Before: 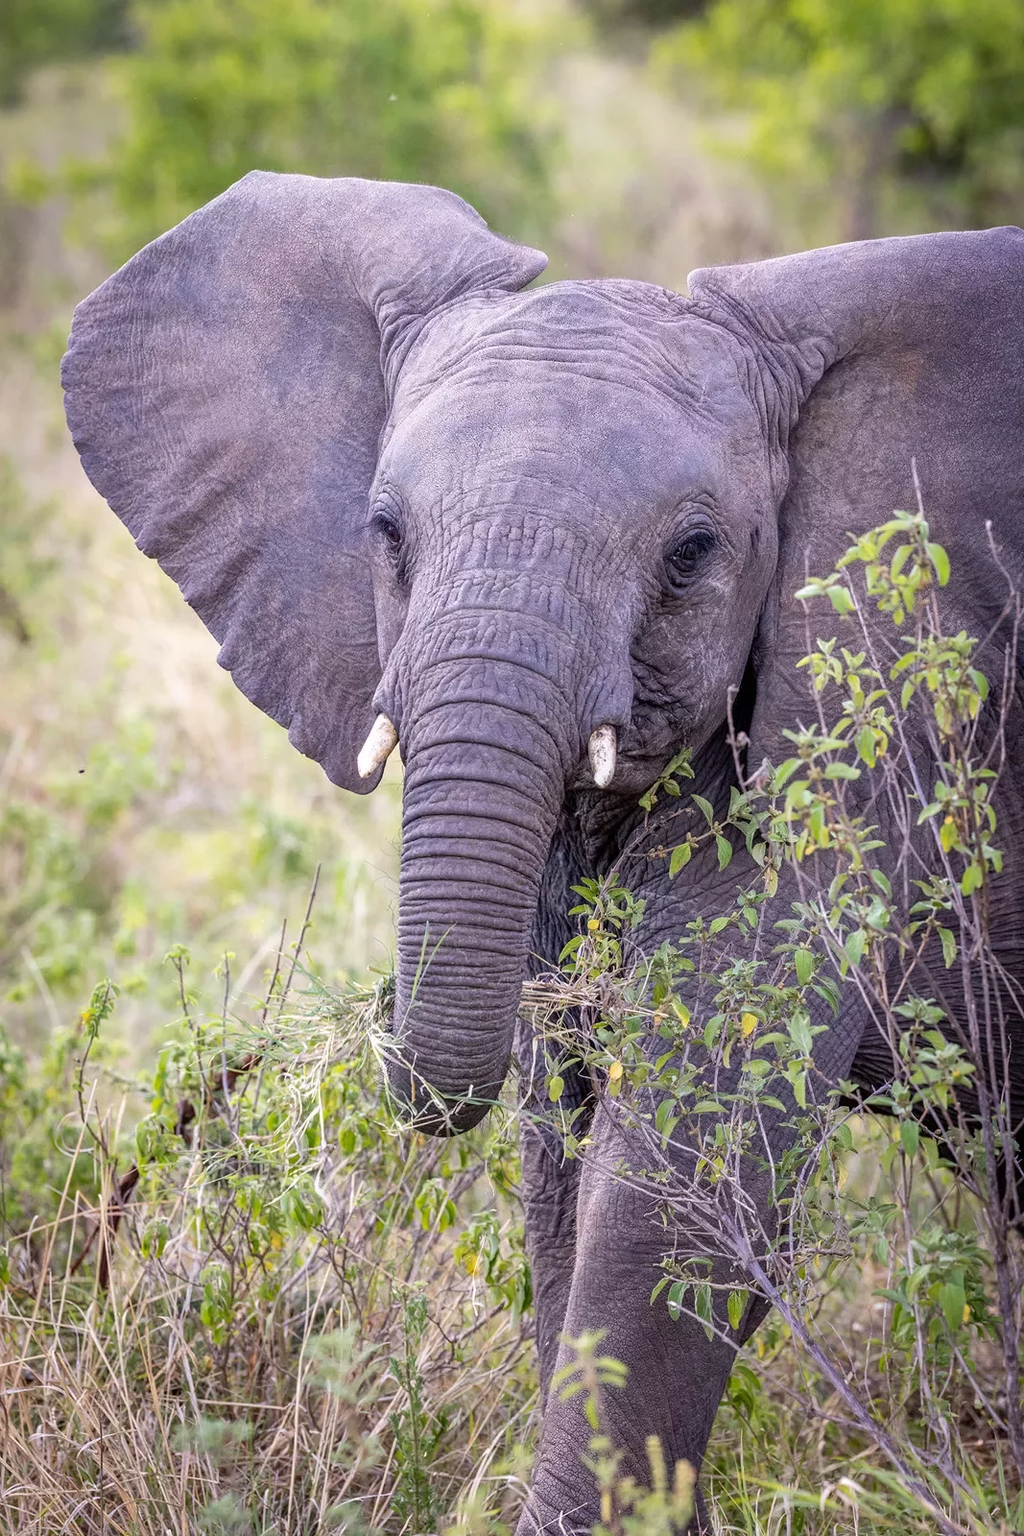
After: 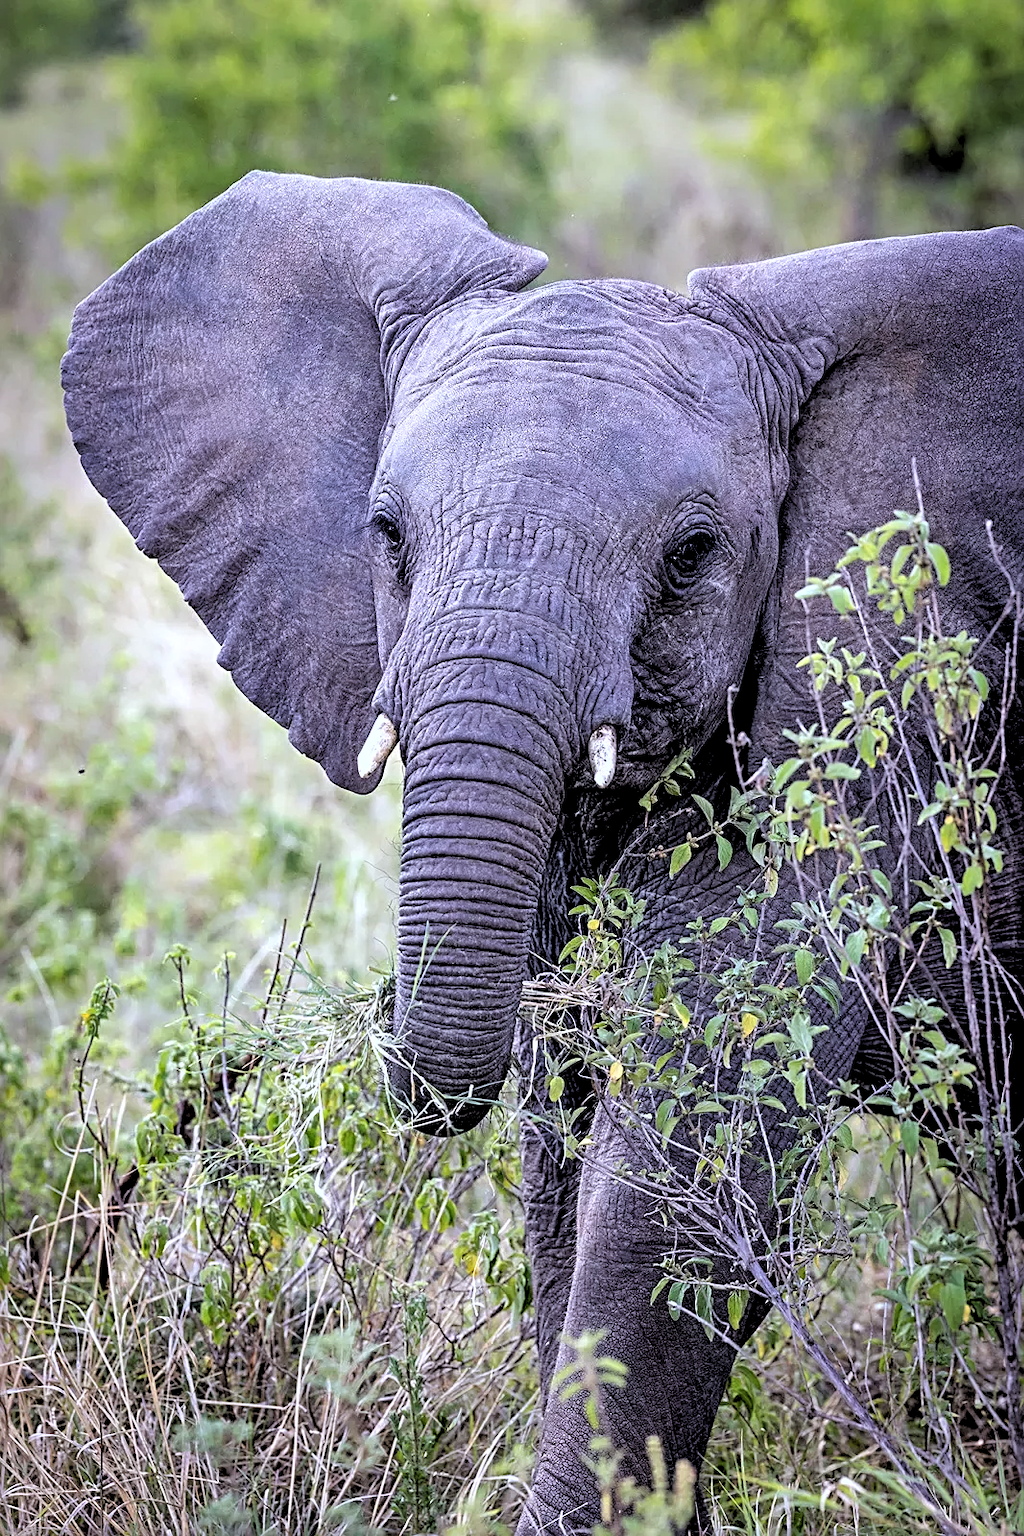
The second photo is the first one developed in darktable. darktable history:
rgb levels: levels [[0.034, 0.472, 0.904], [0, 0.5, 1], [0, 0.5, 1]]
color calibration: x 0.37, y 0.382, temperature 4313.32 K
shadows and highlights: low approximation 0.01, soften with gaussian
sharpen: radius 3.119
